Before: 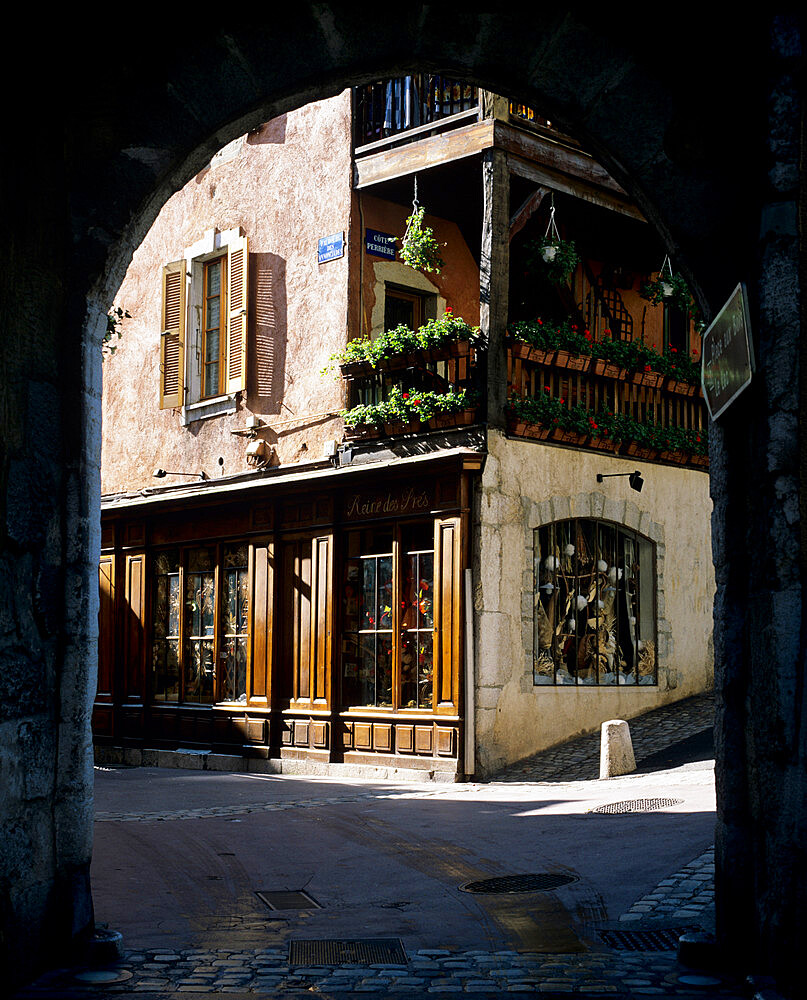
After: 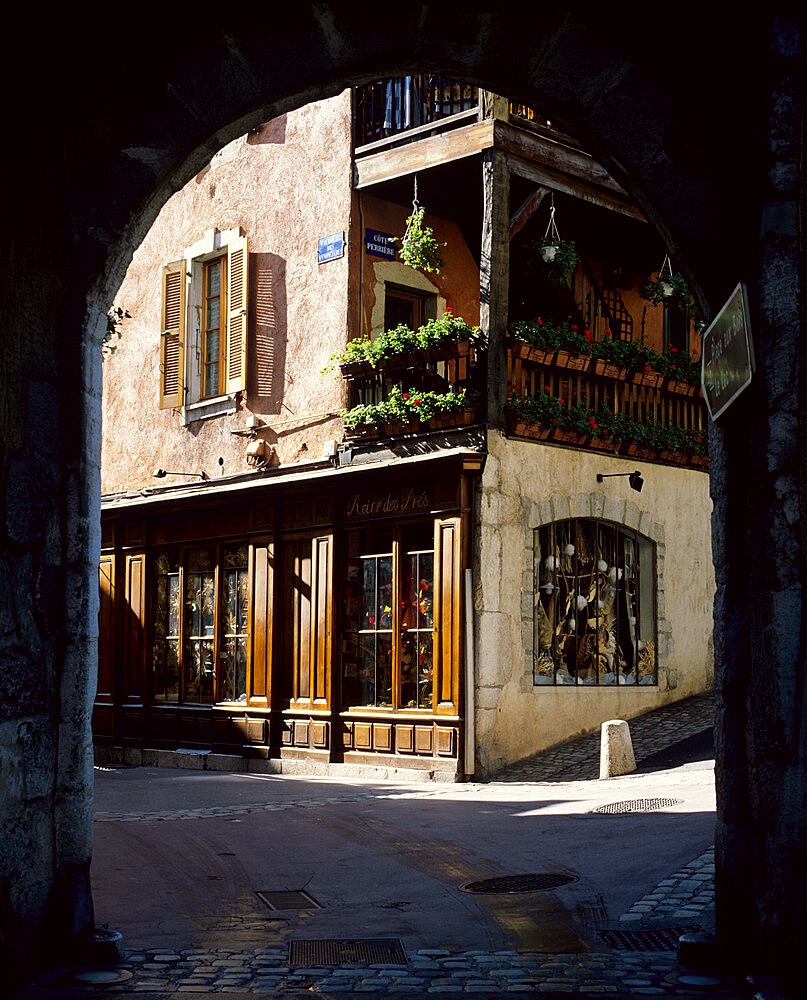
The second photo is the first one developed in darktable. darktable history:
color correction: highlights a* -0.908, highlights b* 4.55, shadows a* 3.53
